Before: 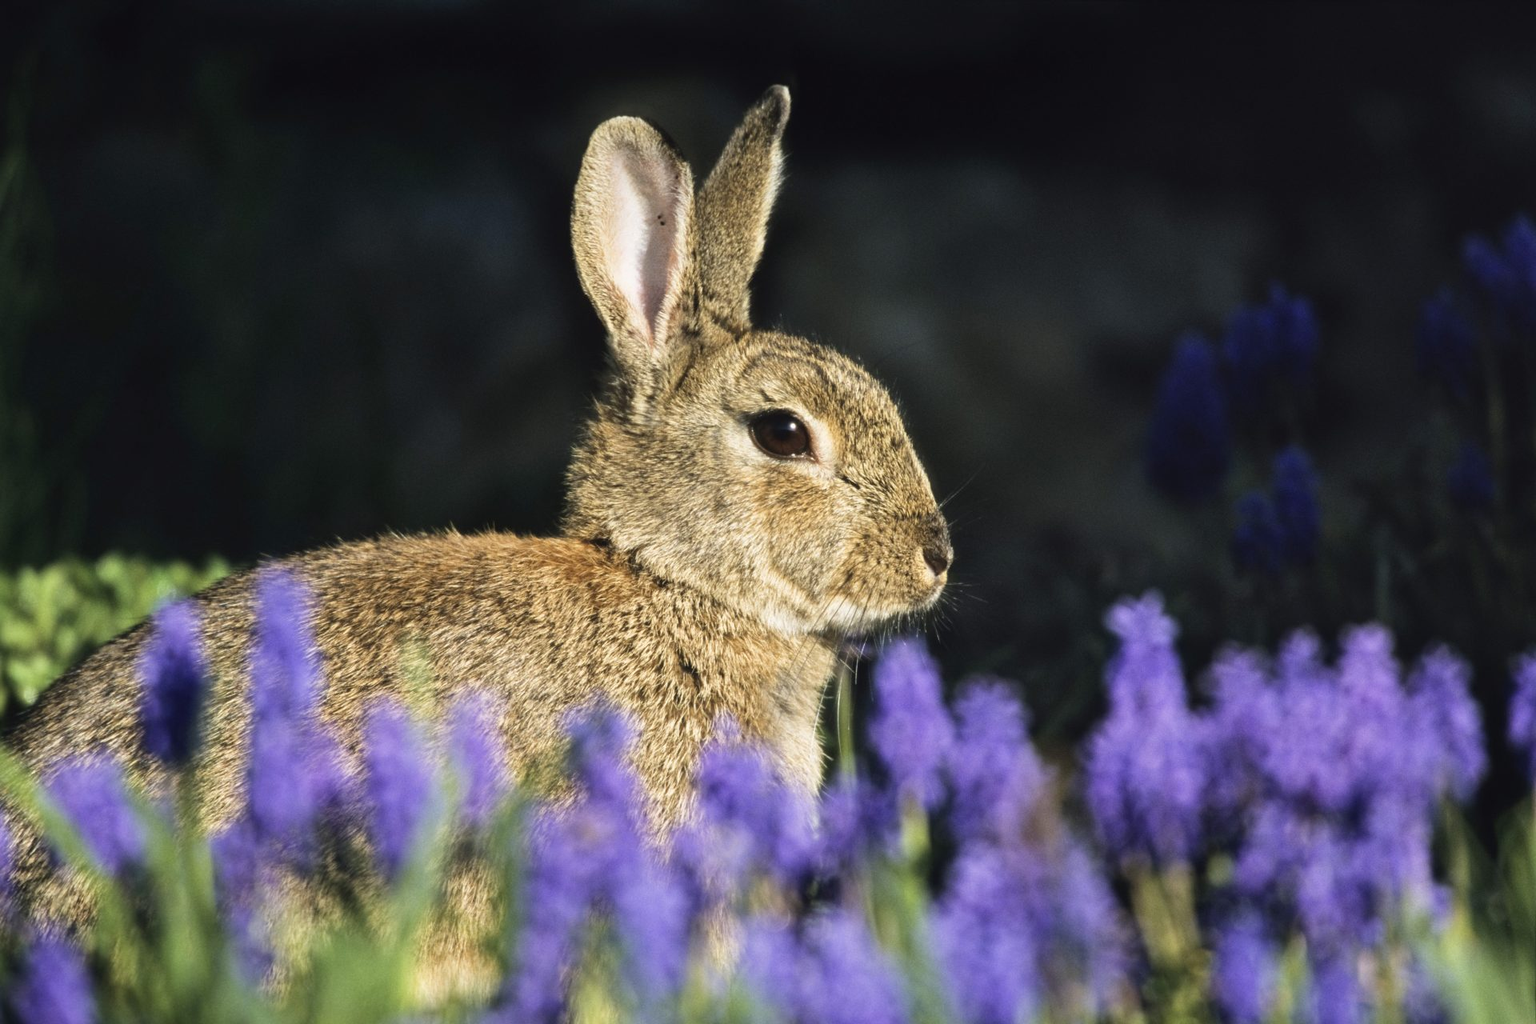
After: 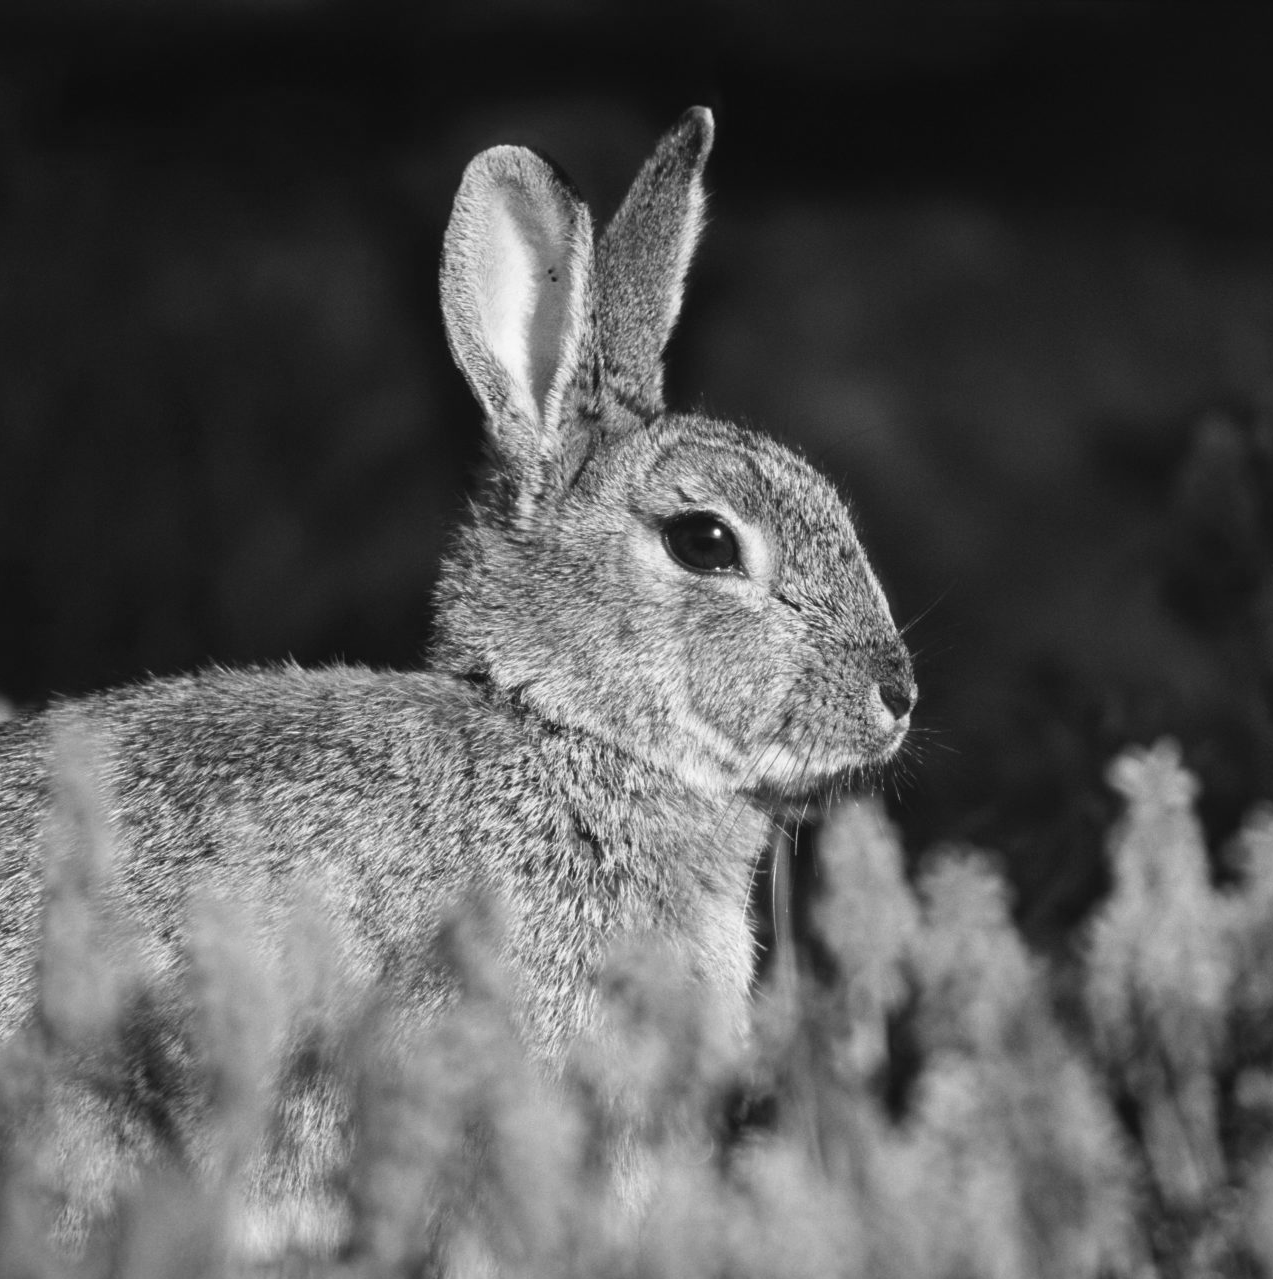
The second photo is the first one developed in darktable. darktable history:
crop and rotate: left 14.312%, right 19.384%
color calibration: output gray [0.22, 0.42, 0.37, 0], illuminant Planckian (black body), x 0.378, y 0.375, temperature 4032.07 K
